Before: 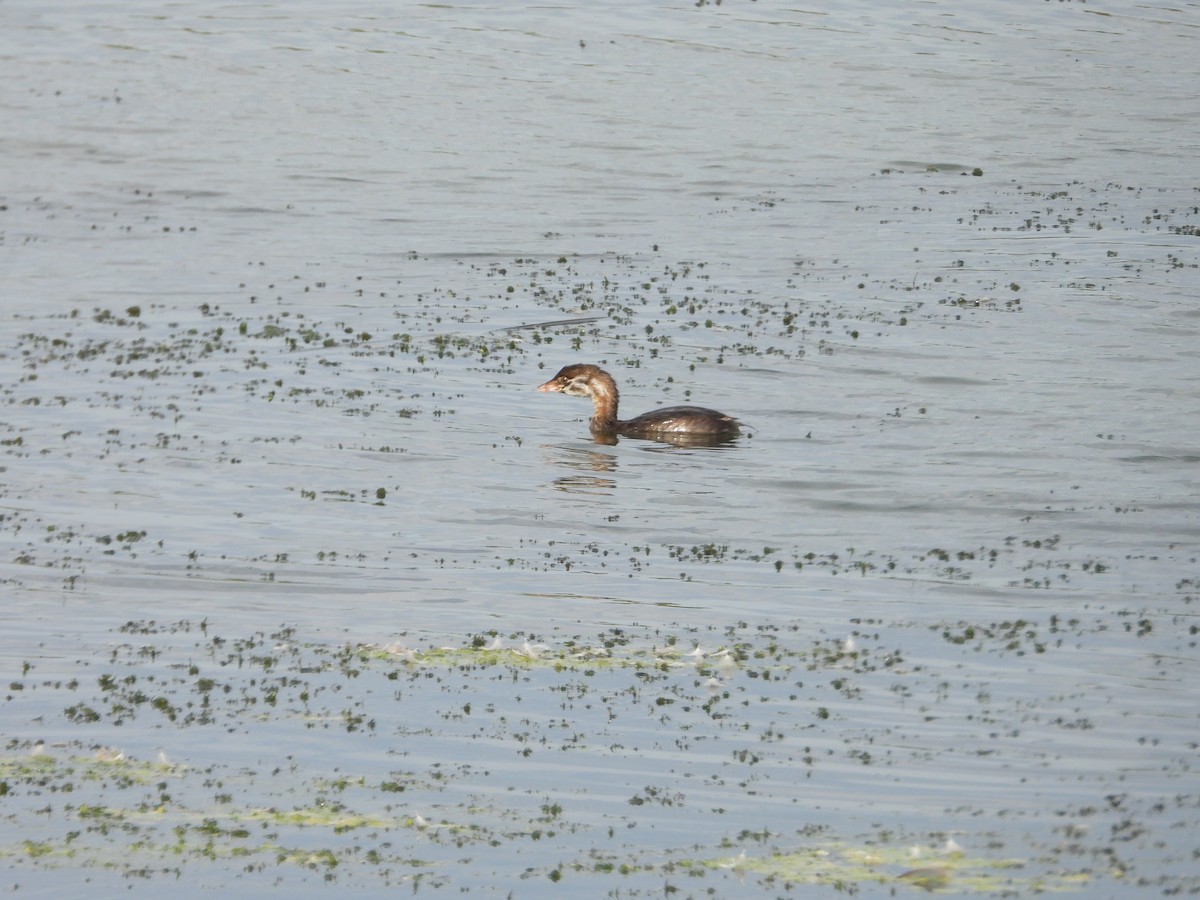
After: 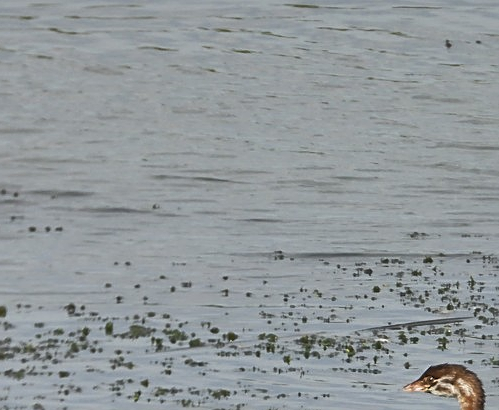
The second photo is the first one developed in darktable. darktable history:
crop and rotate: left 11.174%, top 0.048%, right 47.185%, bottom 54.309%
shadows and highlights: radius 102.01, shadows 50.81, highlights -65.07, soften with gaussian
sharpen: on, module defaults
levels: levels [0, 0.51, 1]
